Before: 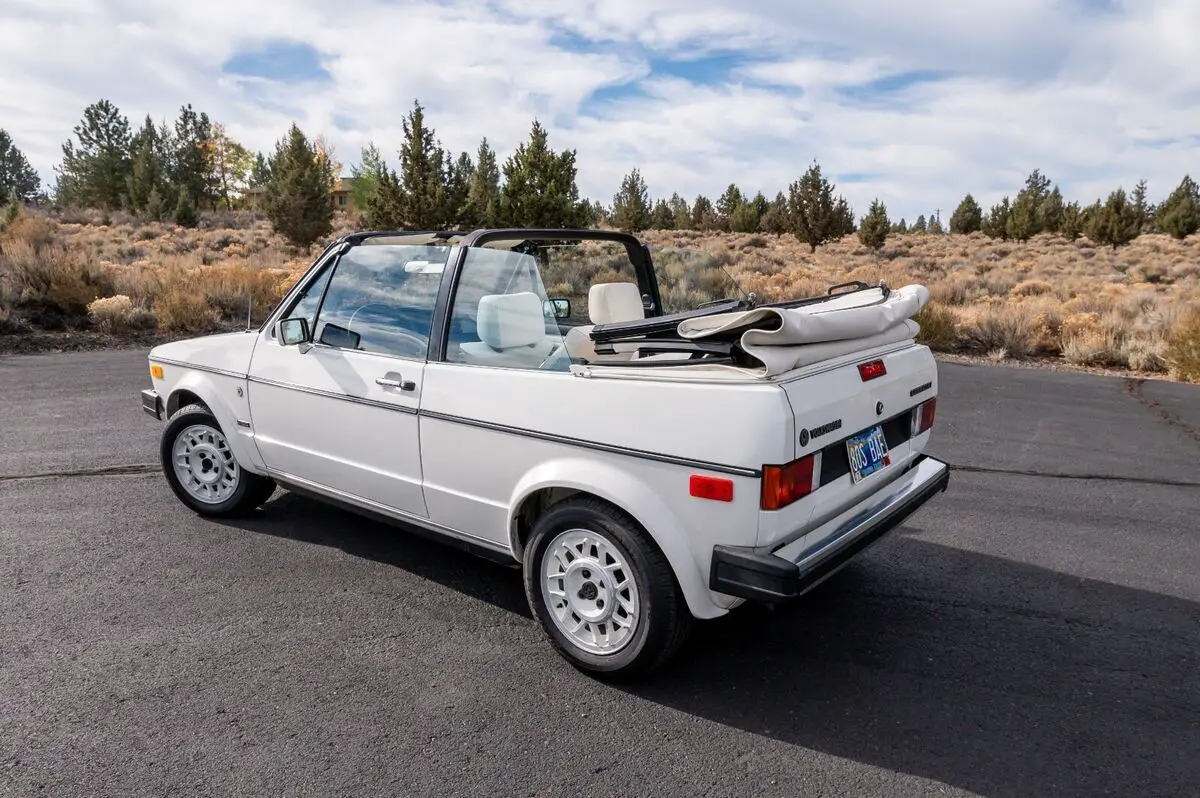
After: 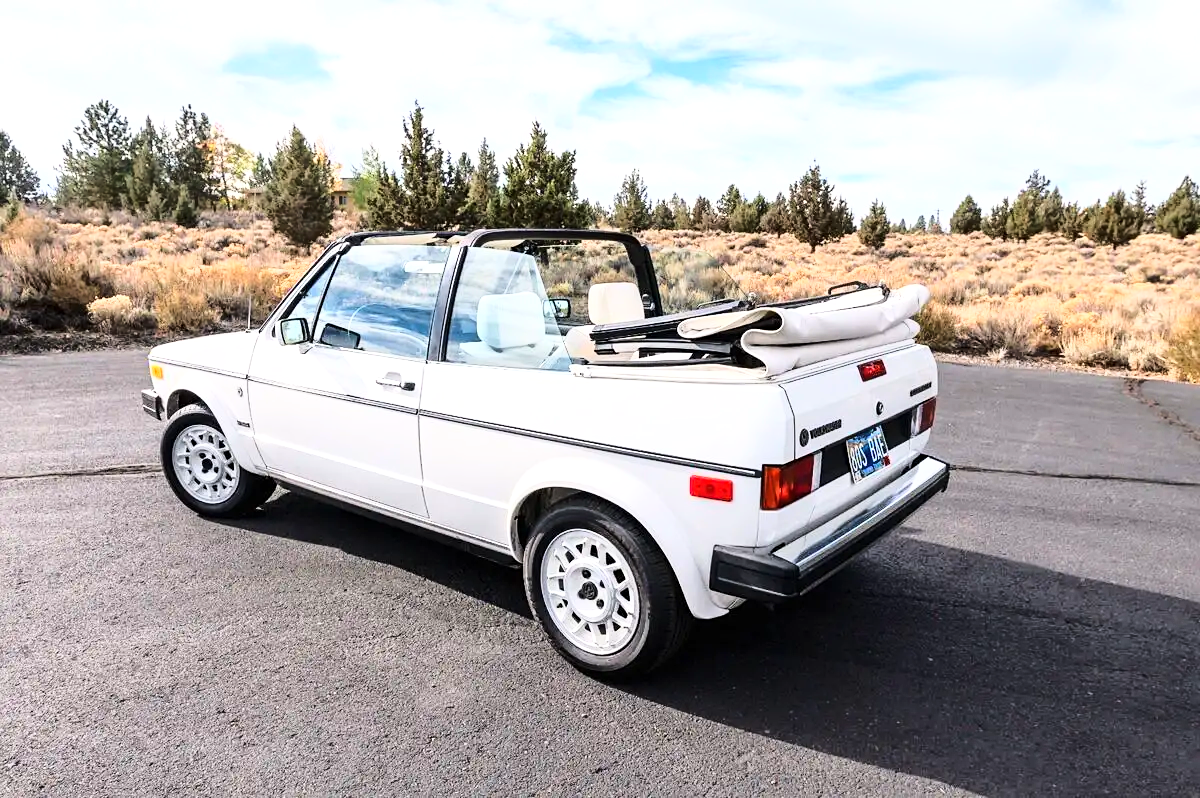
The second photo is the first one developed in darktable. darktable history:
base curve: curves: ch0 [(0, 0) (0.036, 0.037) (0.121, 0.228) (0.46, 0.76) (0.859, 0.983) (1, 1)]
sharpen: amount 0.217
exposure: black level correction 0, exposure 0.499 EV, compensate exposure bias true, compensate highlight preservation false
